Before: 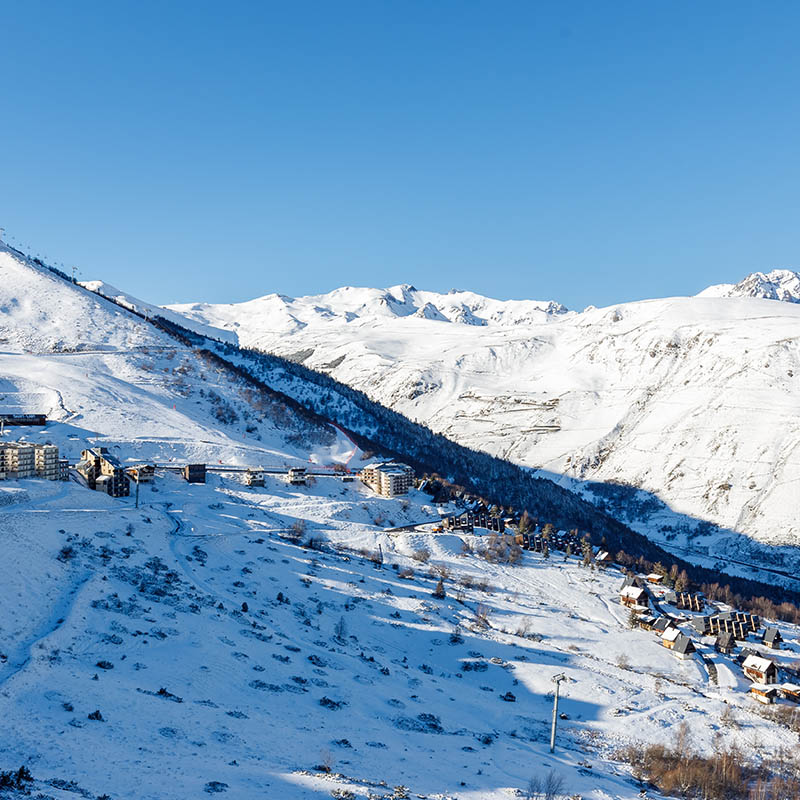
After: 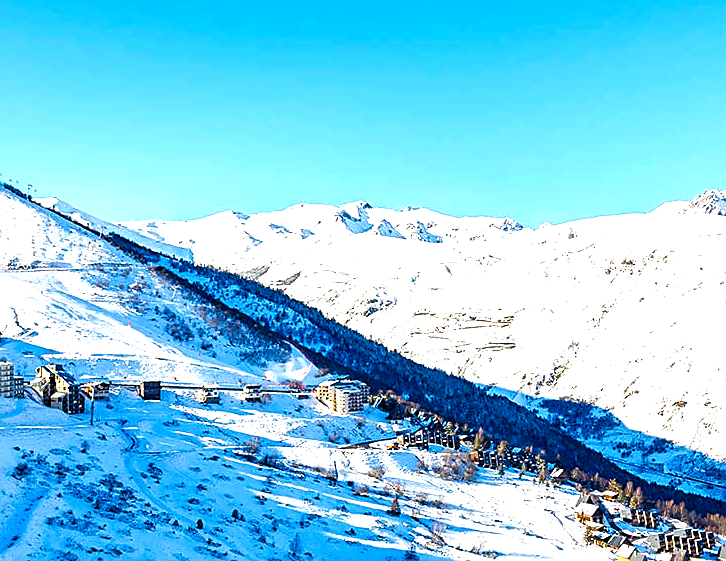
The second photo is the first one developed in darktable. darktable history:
shadows and highlights: shadows 36.14, highlights -26.66, soften with gaussian
crop: left 5.681%, top 10.42%, right 3.487%, bottom 19.437%
color correction: highlights b* 3
exposure: black level correction 0, exposure 1.103 EV, compensate exposure bias true, compensate highlight preservation false
sharpen: on, module defaults
color balance rgb: perceptual saturation grading › global saturation 35.981%, perceptual saturation grading › shadows 35.475%
